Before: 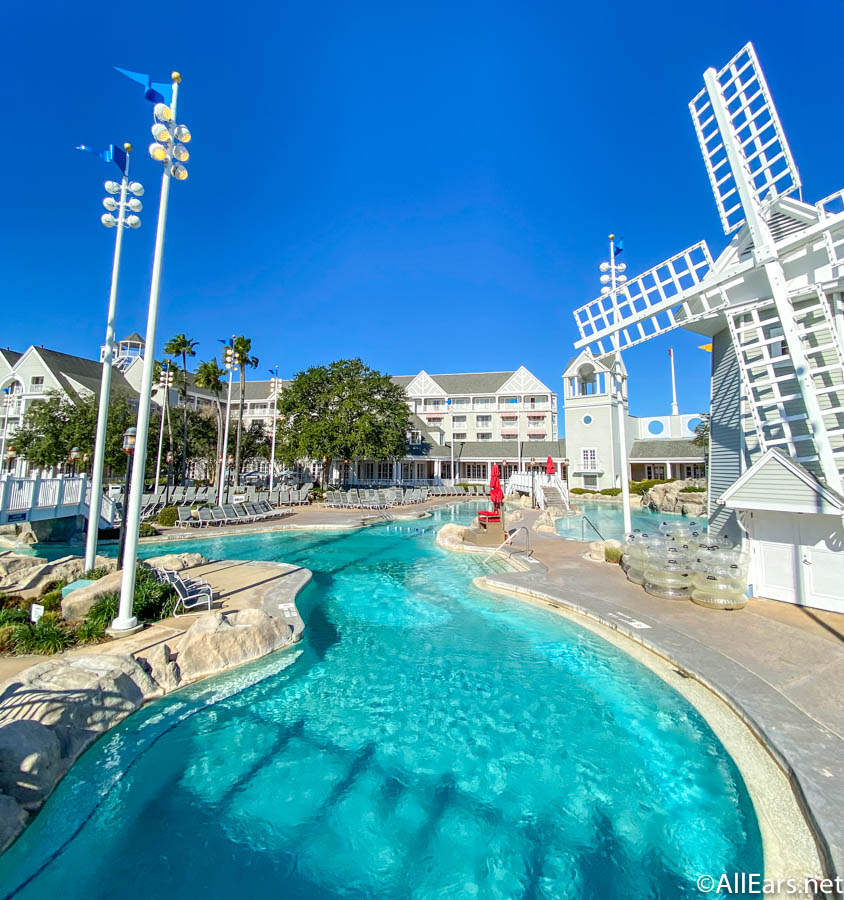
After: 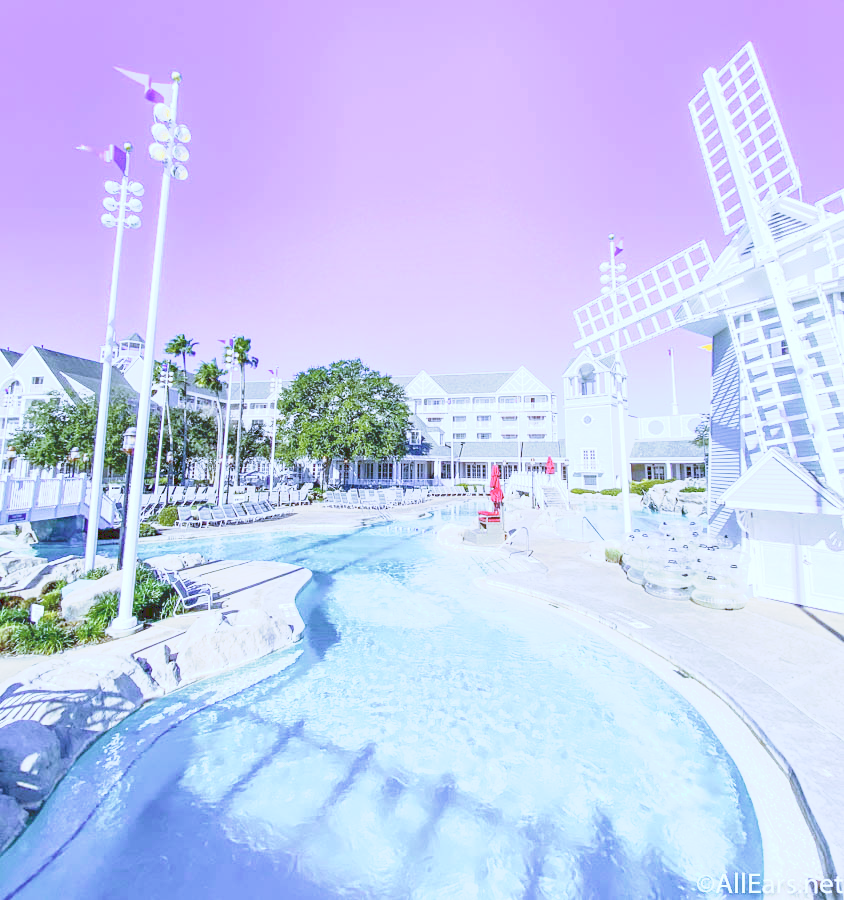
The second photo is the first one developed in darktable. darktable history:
white balance: red 0.766, blue 1.537
tone curve: curves: ch0 [(0, 0) (0.003, 0.195) (0.011, 0.161) (0.025, 0.21) (0.044, 0.24) (0.069, 0.254) (0.1, 0.283) (0.136, 0.347) (0.177, 0.412) (0.224, 0.455) (0.277, 0.531) (0.335, 0.606) (0.399, 0.679) (0.468, 0.748) (0.543, 0.814) (0.623, 0.876) (0.709, 0.927) (0.801, 0.949) (0.898, 0.962) (1, 1)], preserve colors none
